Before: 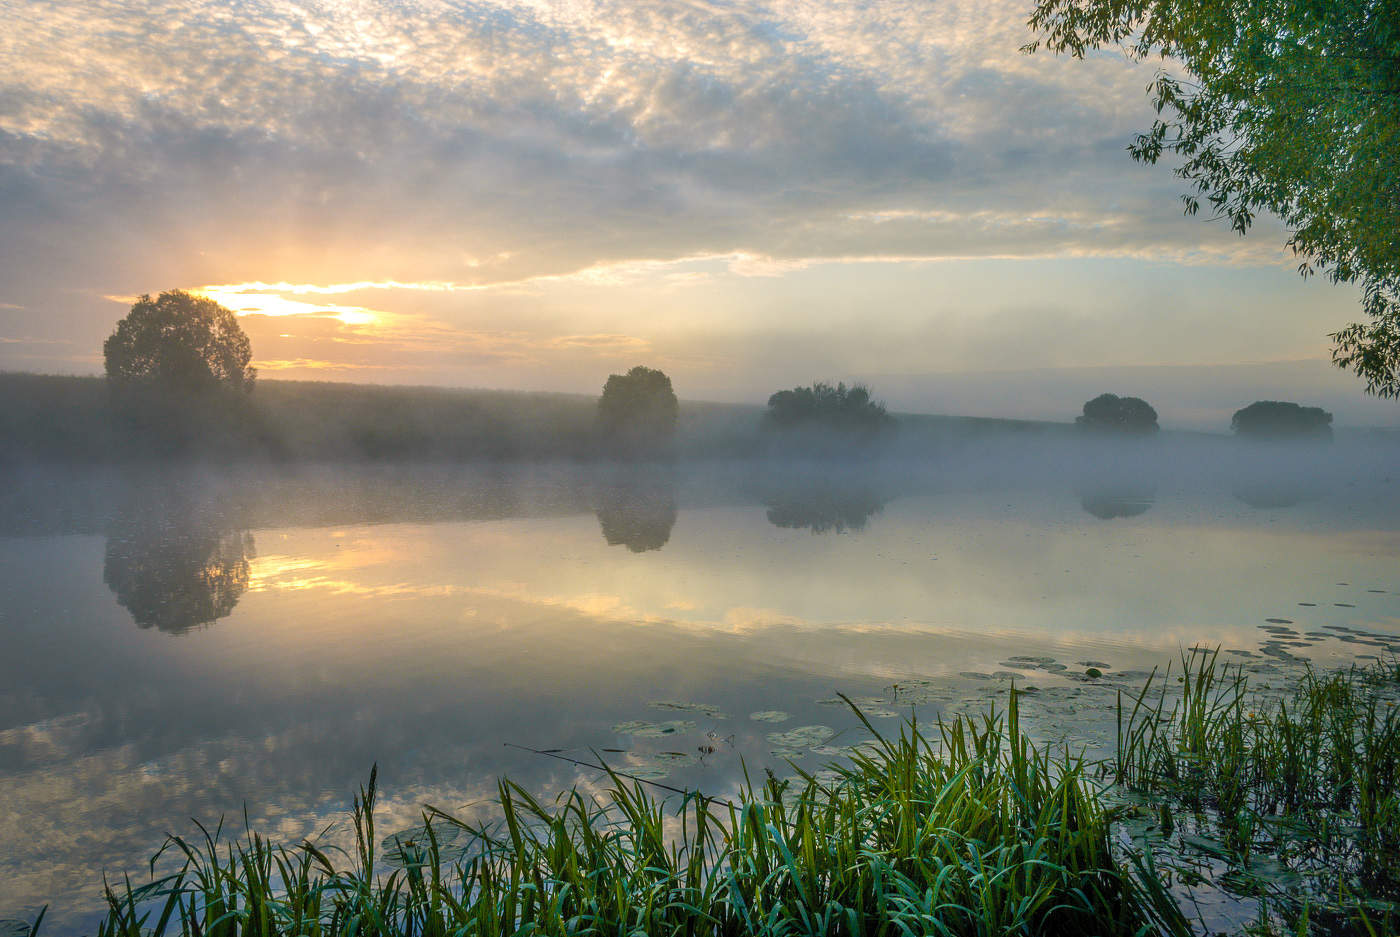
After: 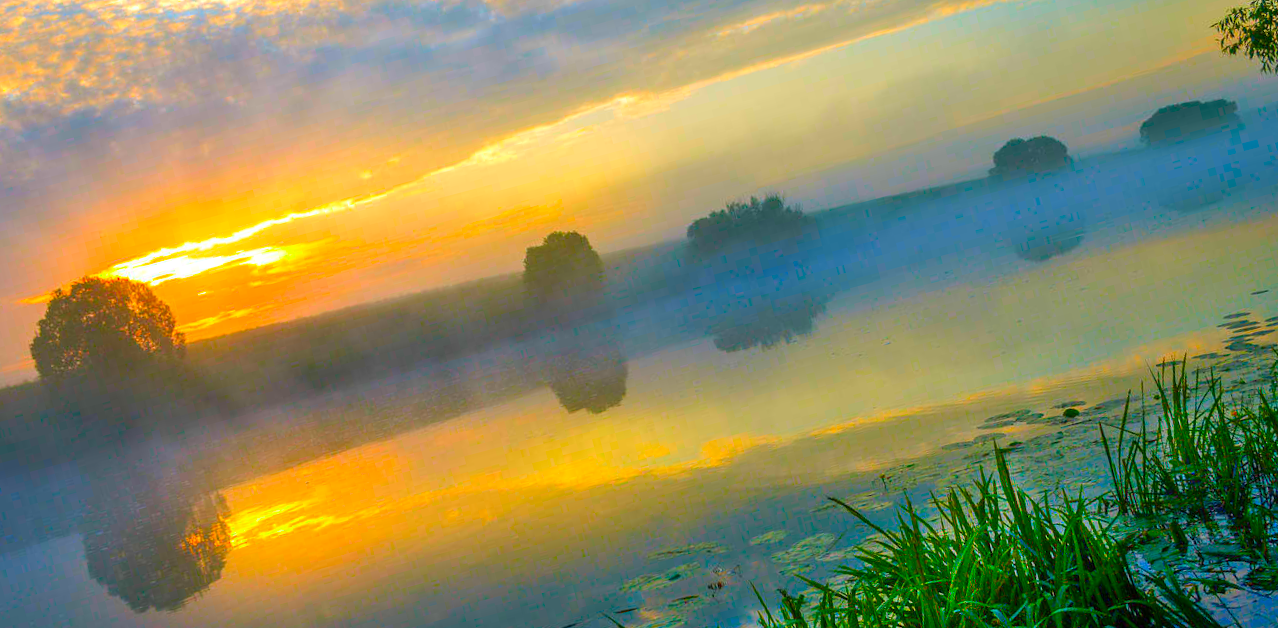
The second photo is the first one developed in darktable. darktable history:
color correction: saturation 3
rotate and perspective: rotation -14.8°, crop left 0.1, crop right 0.903, crop top 0.25, crop bottom 0.748
exposure: compensate highlight preservation false
